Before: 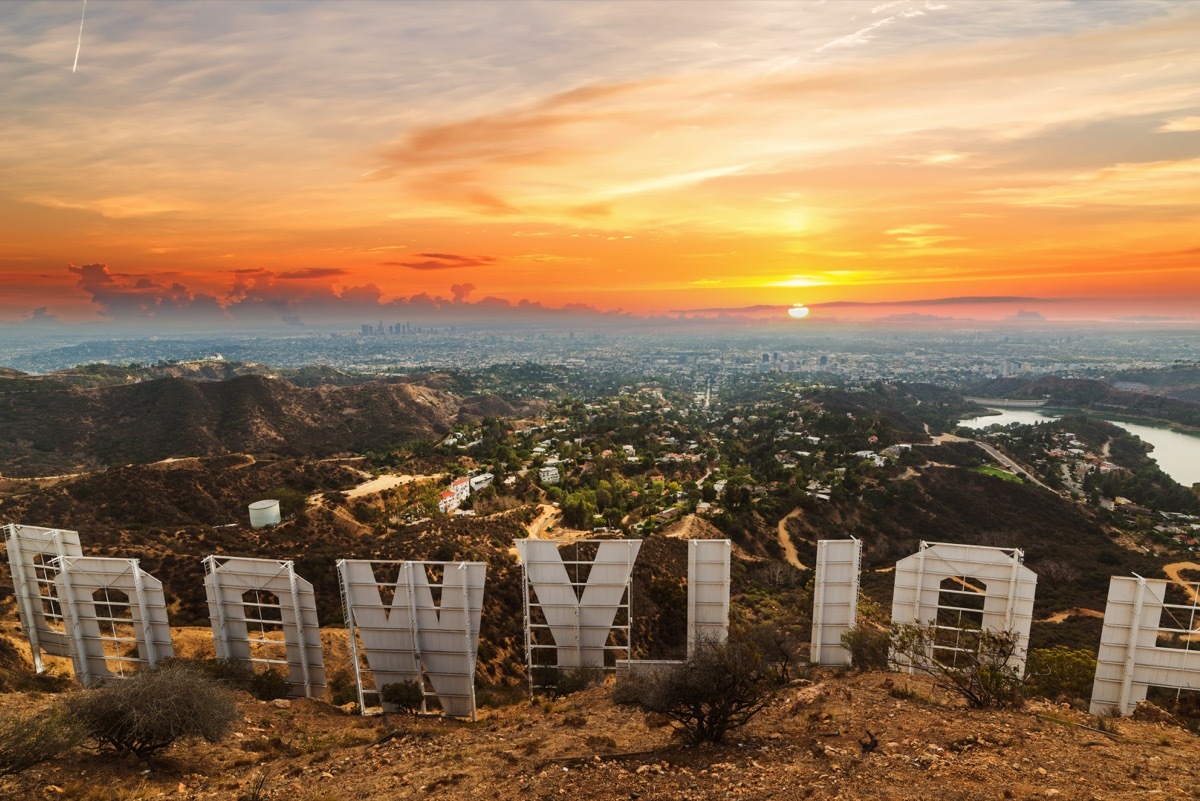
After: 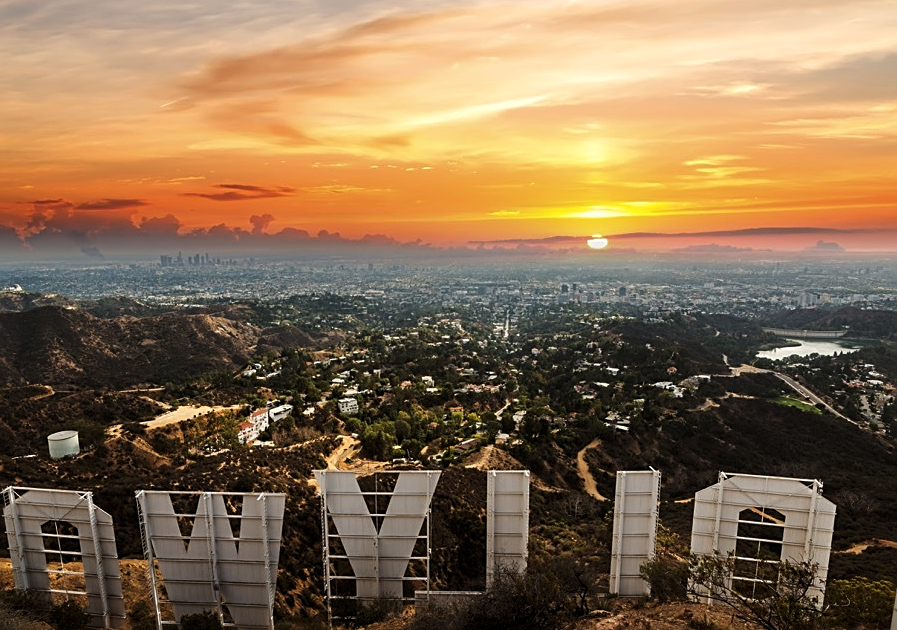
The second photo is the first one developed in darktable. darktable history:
levels: levels [0.029, 0.545, 0.971]
sharpen: on, module defaults
crop: left 16.817%, top 8.635%, right 8.378%, bottom 12.616%
